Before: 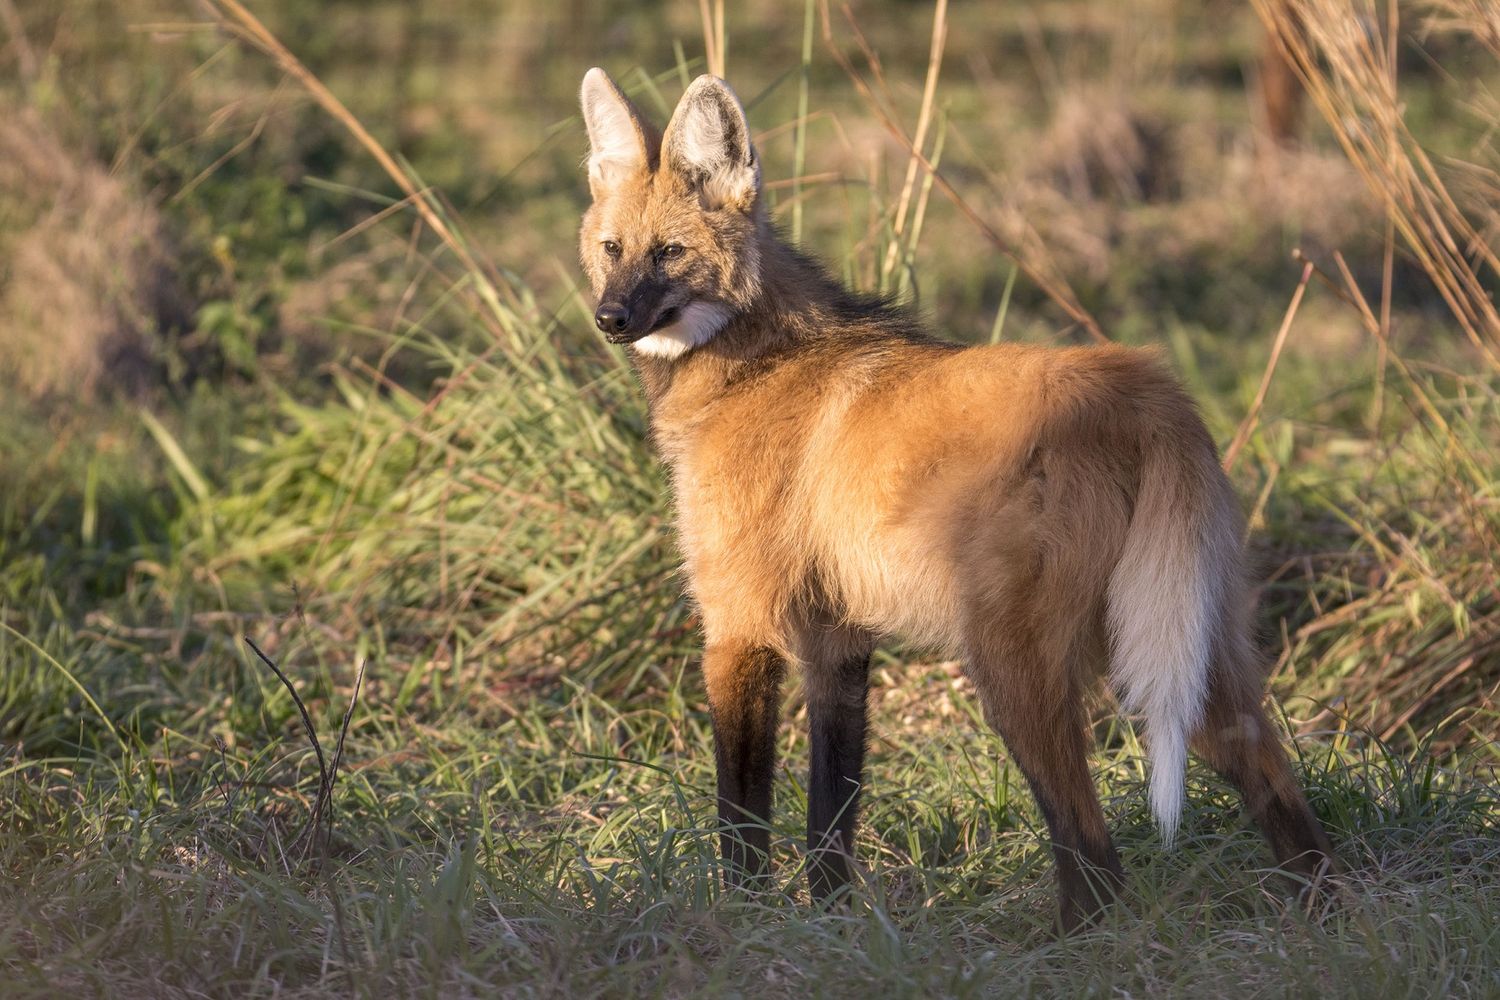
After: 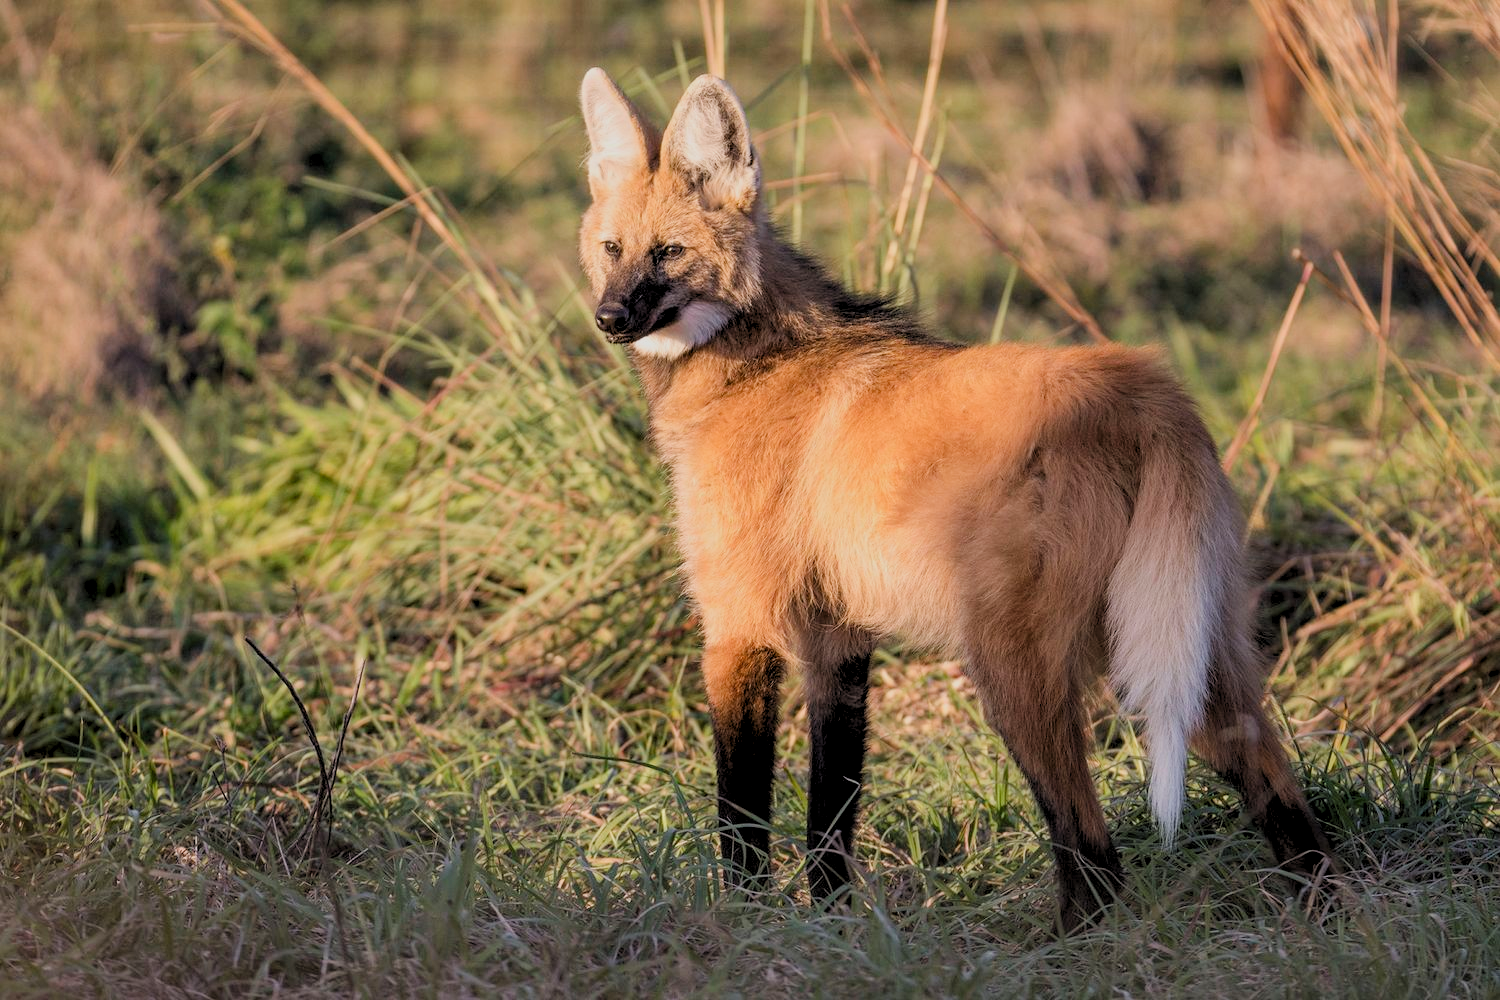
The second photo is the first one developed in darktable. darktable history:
levels: levels [0.073, 0.497, 0.972]
filmic rgb: black relative exposure -7.85 EV, white relative exposure 4.31 EV, hardness 3.87
